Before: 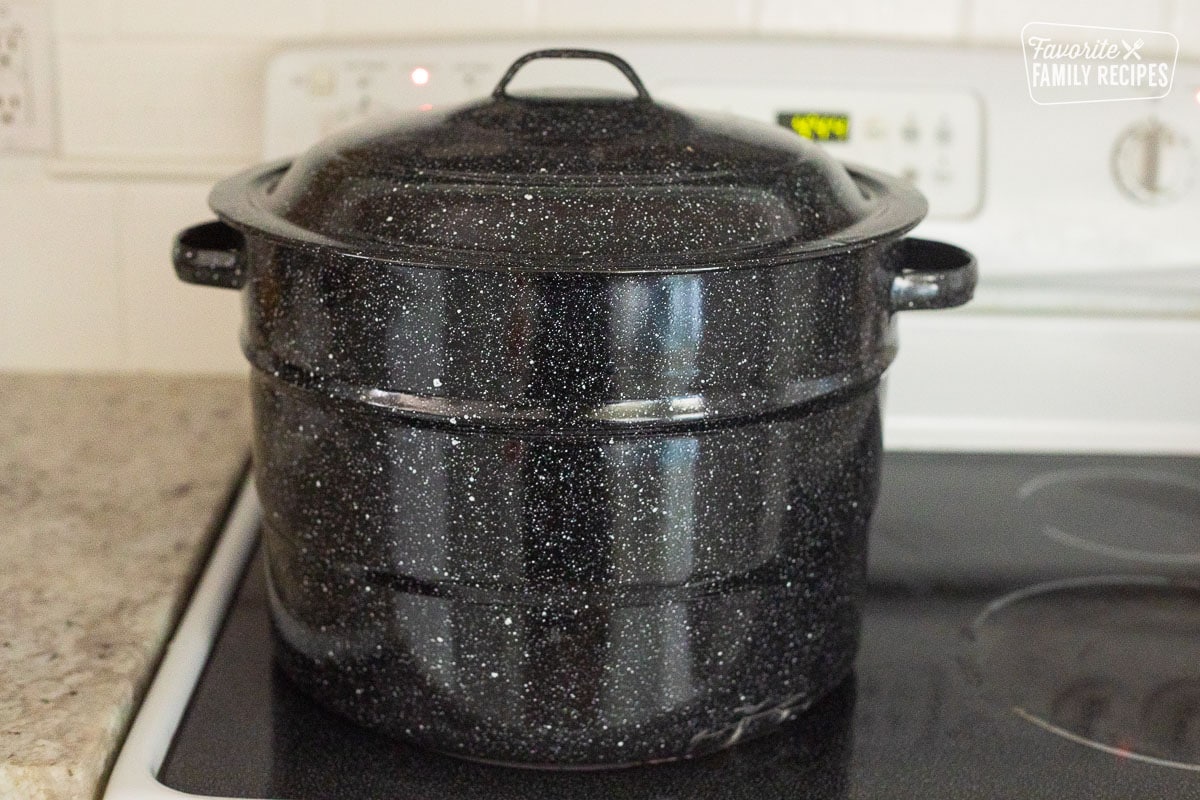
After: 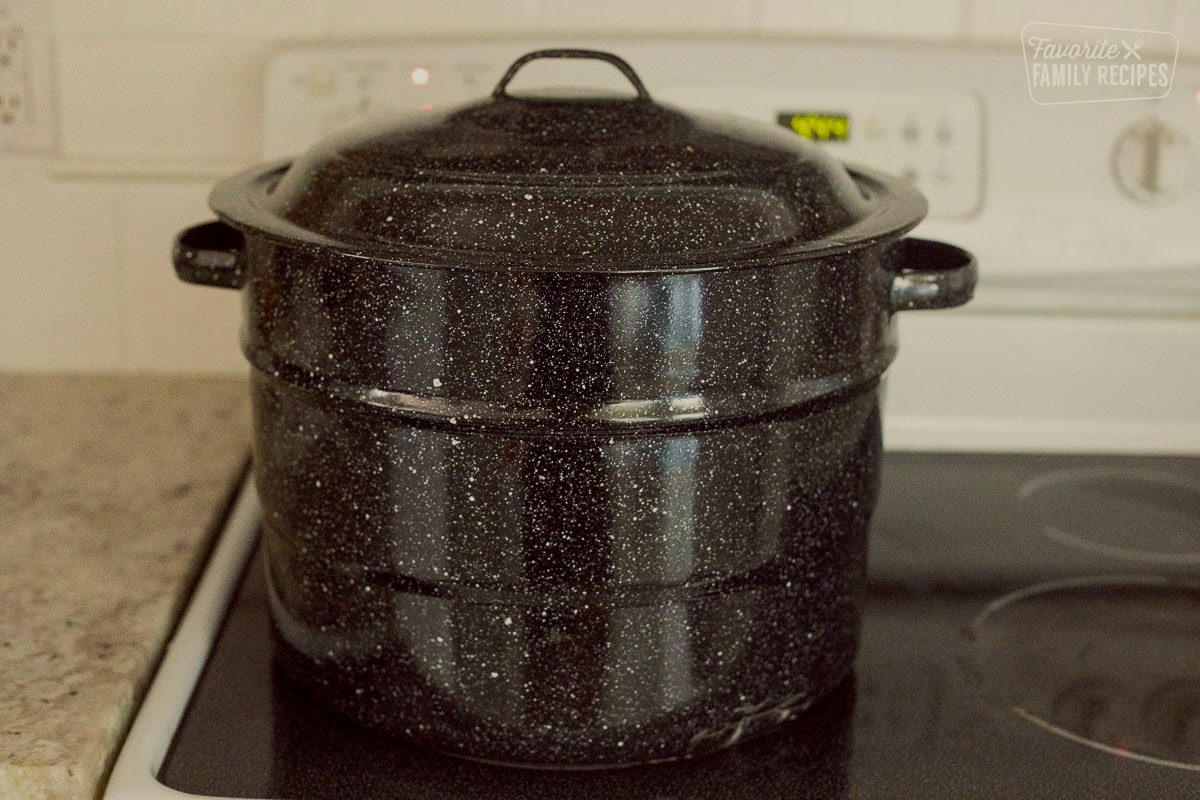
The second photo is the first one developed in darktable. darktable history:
exposure: black level correction 0.011, exposure -0.478 EV, compensate highlight preservation false
color balance: lift [1.005, 1.002, 0.998, 0.998], gamma [1, 1.021, 1.02, 0.979], gain [0.923, 1.066, 1.056, 0.934]
